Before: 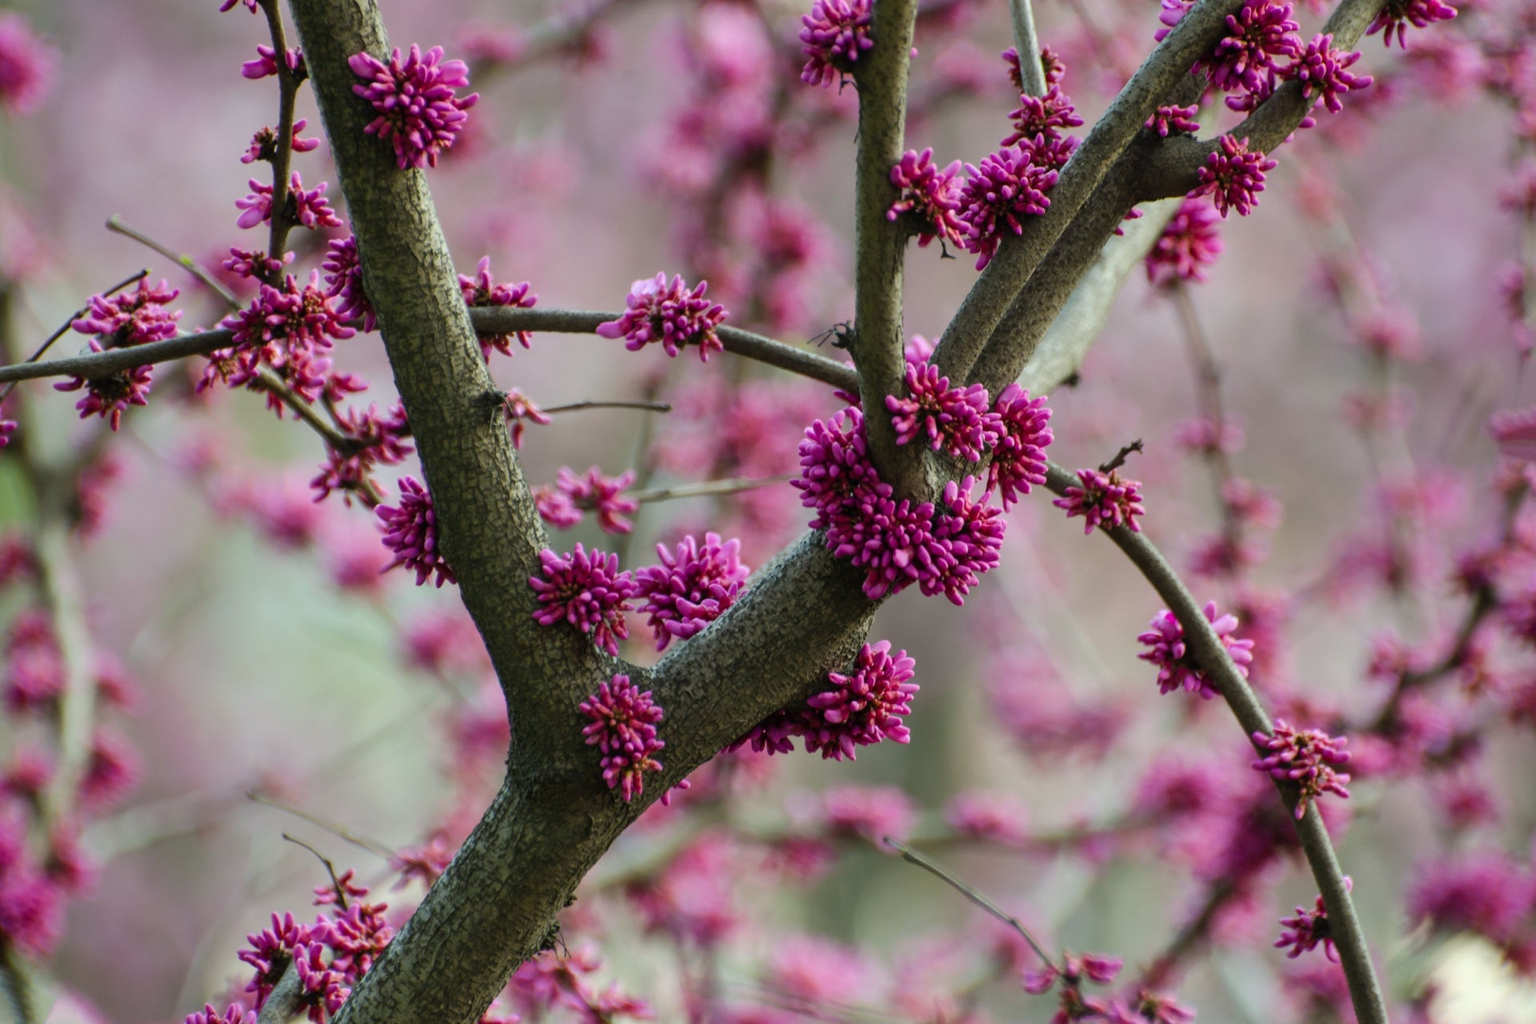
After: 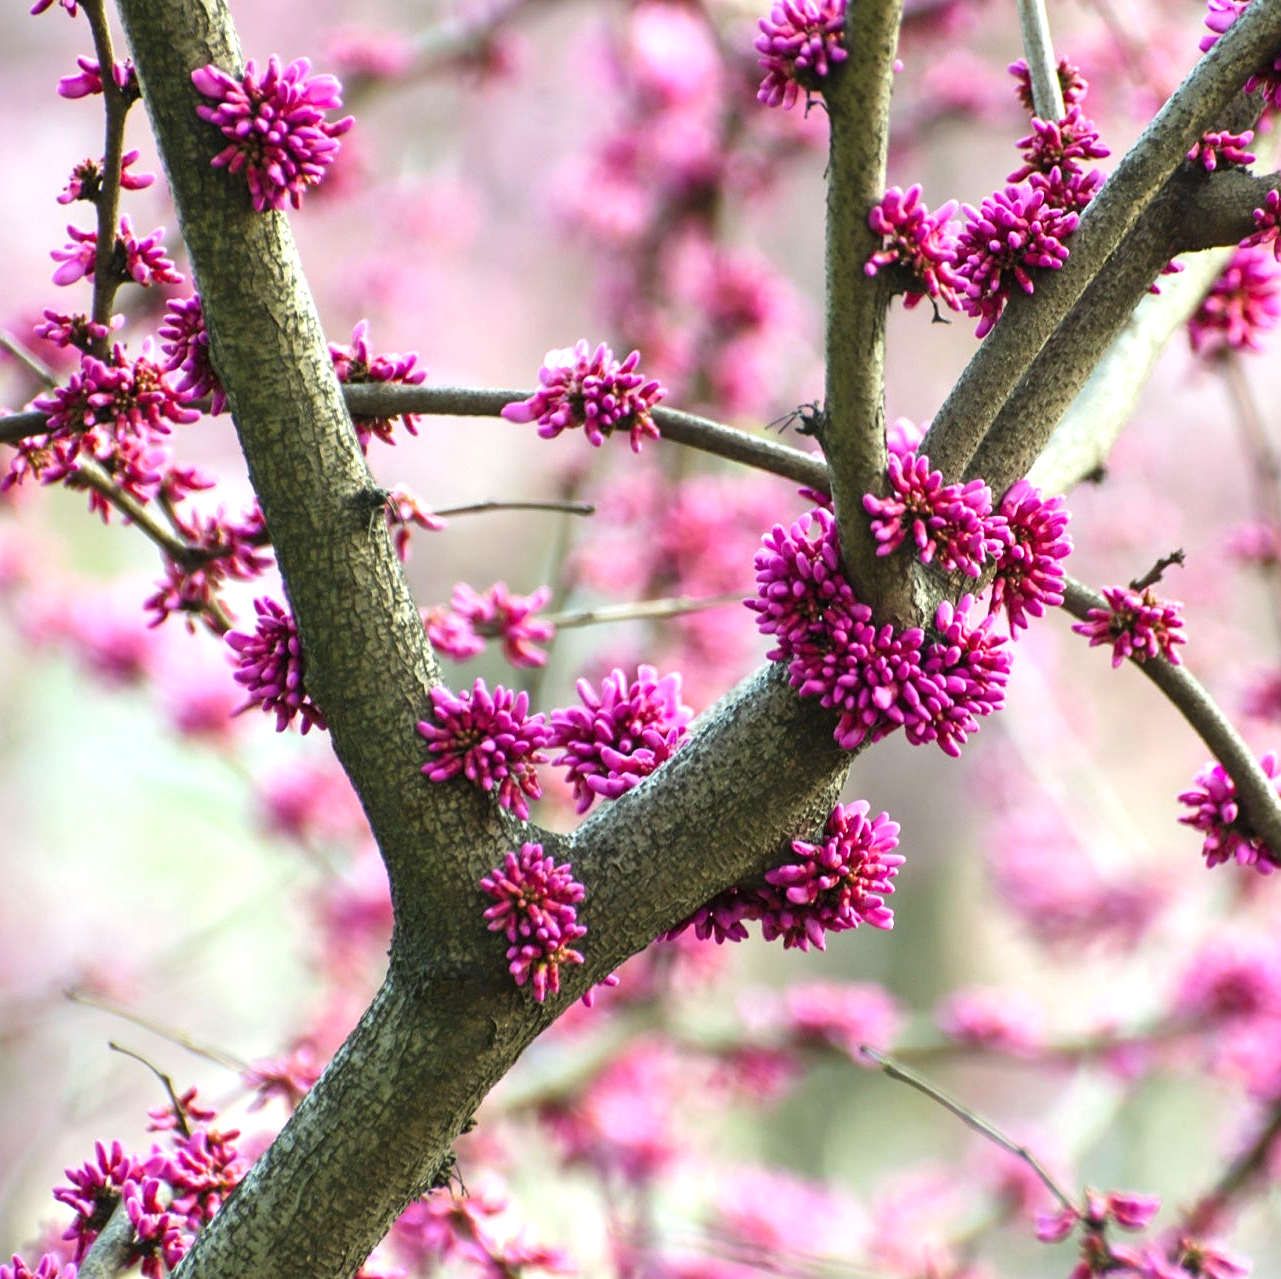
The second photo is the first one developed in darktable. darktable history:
crop and rotate: left 12.754%, right 20.479%
sharpen: amount 0.205
exposure: black level correction 0, exposure 1.1 EV, compensate highlight preservation false
